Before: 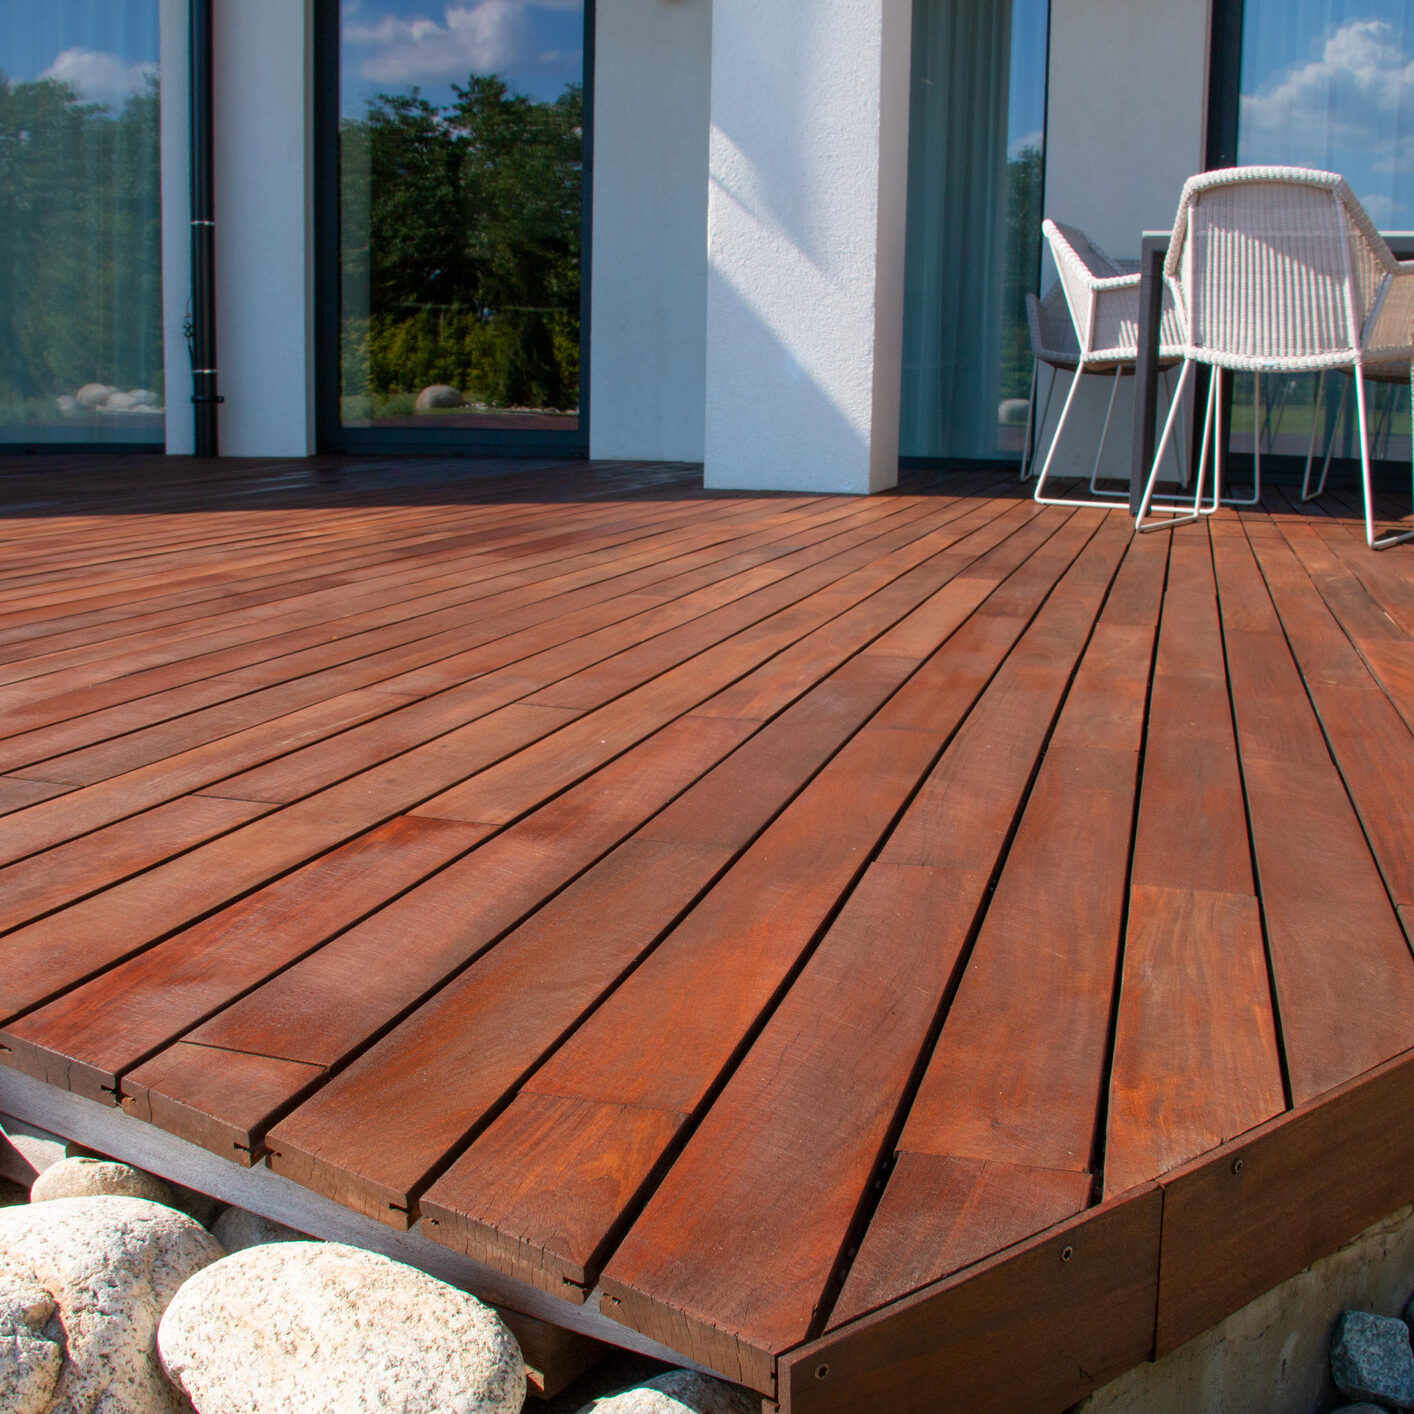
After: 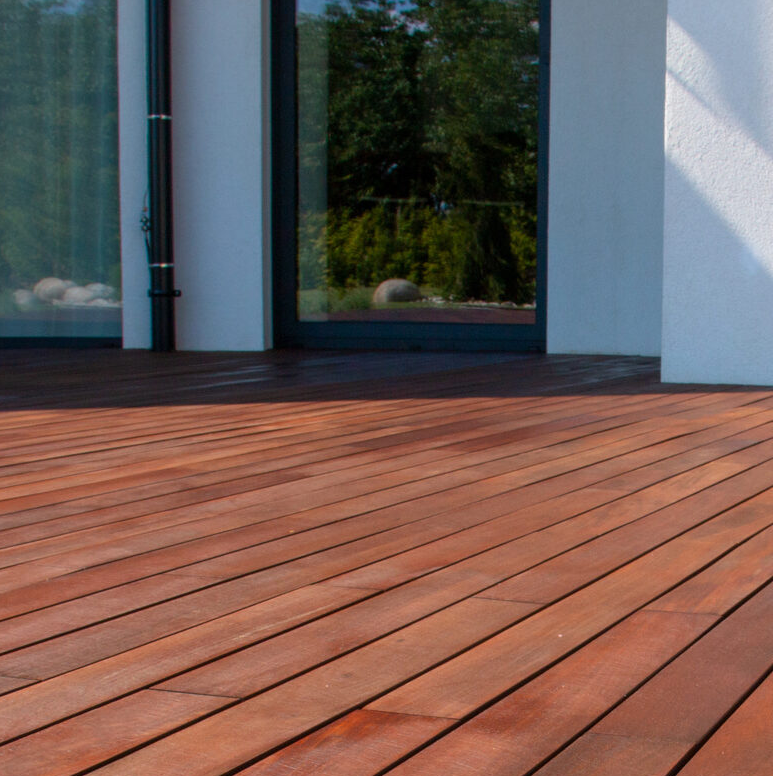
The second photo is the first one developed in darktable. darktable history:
crop and rotate: left 3.047%, top 7.509%, right 42.236%, bottom 37.598%
exposure: compensate highlight preservation false
